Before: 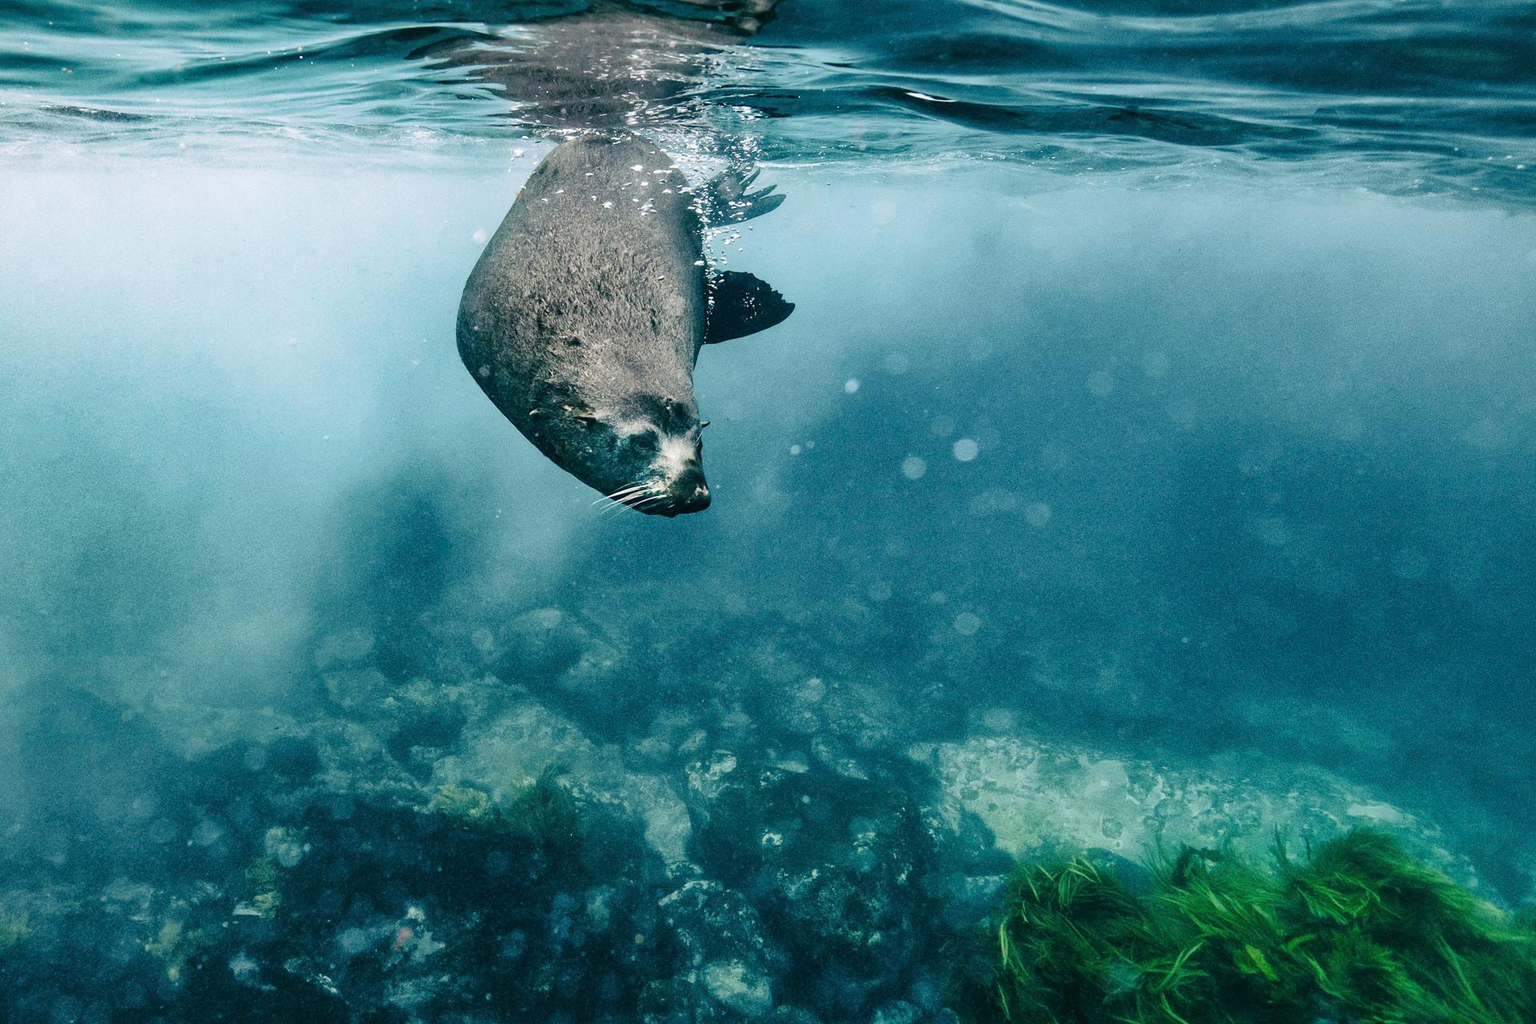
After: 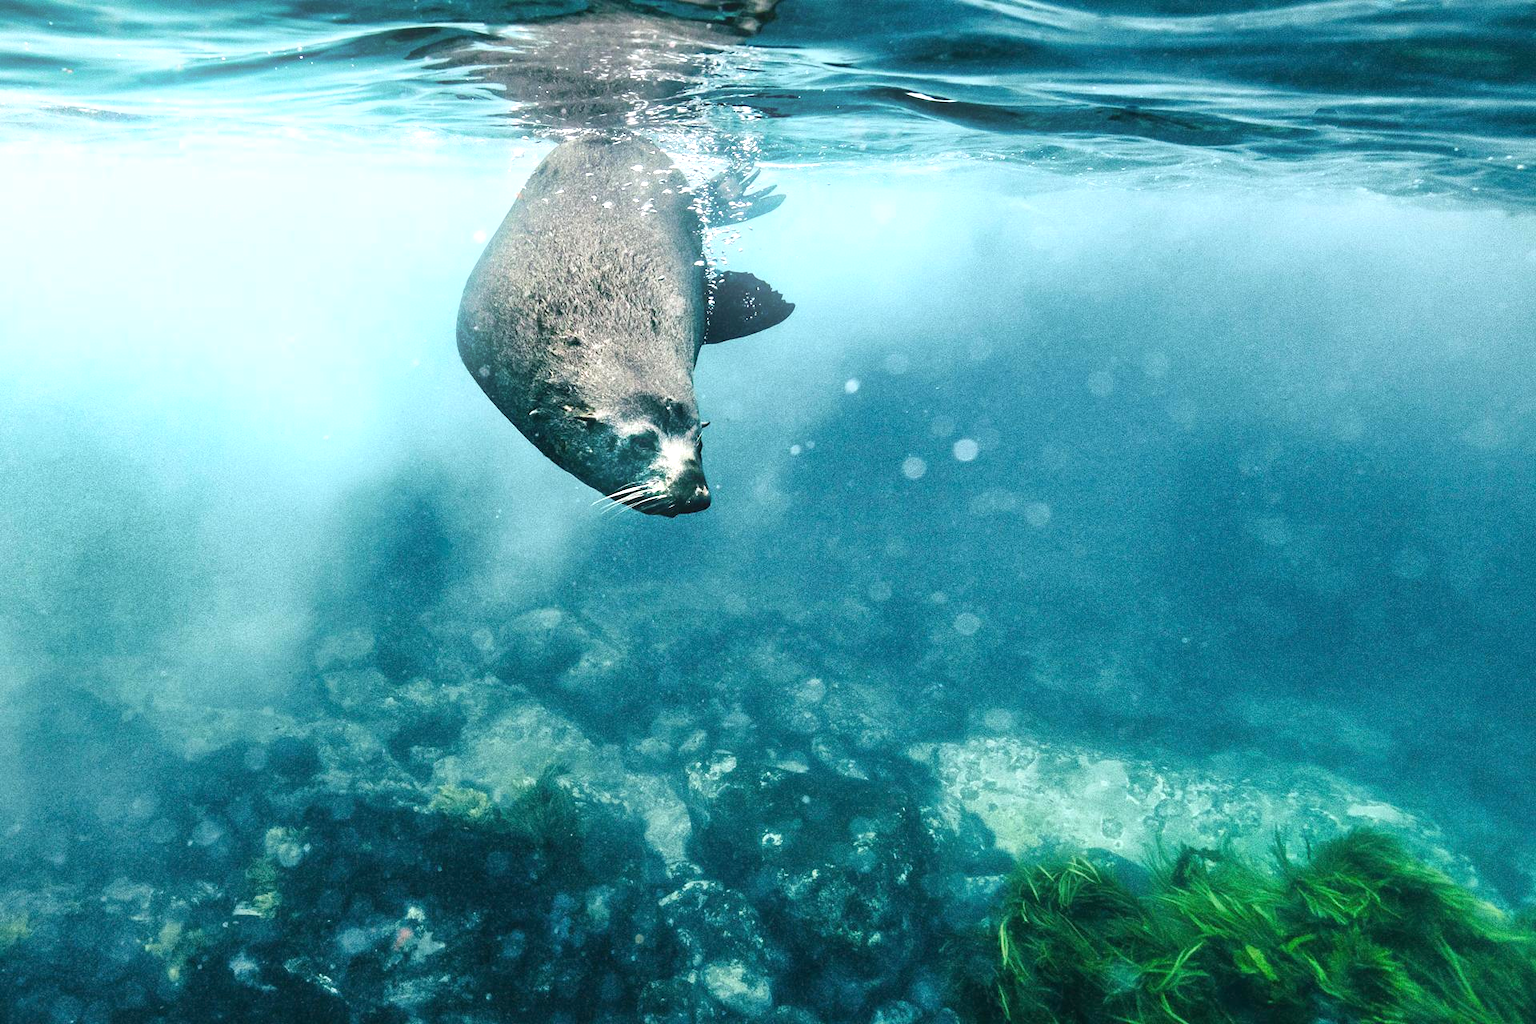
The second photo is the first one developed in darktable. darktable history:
bloom: size 15%, threshold 97%, strength 7%
exposure: black level correction 0, exposure 0.7 EV, compensate exposure bias true, compensate highlight preservation false
